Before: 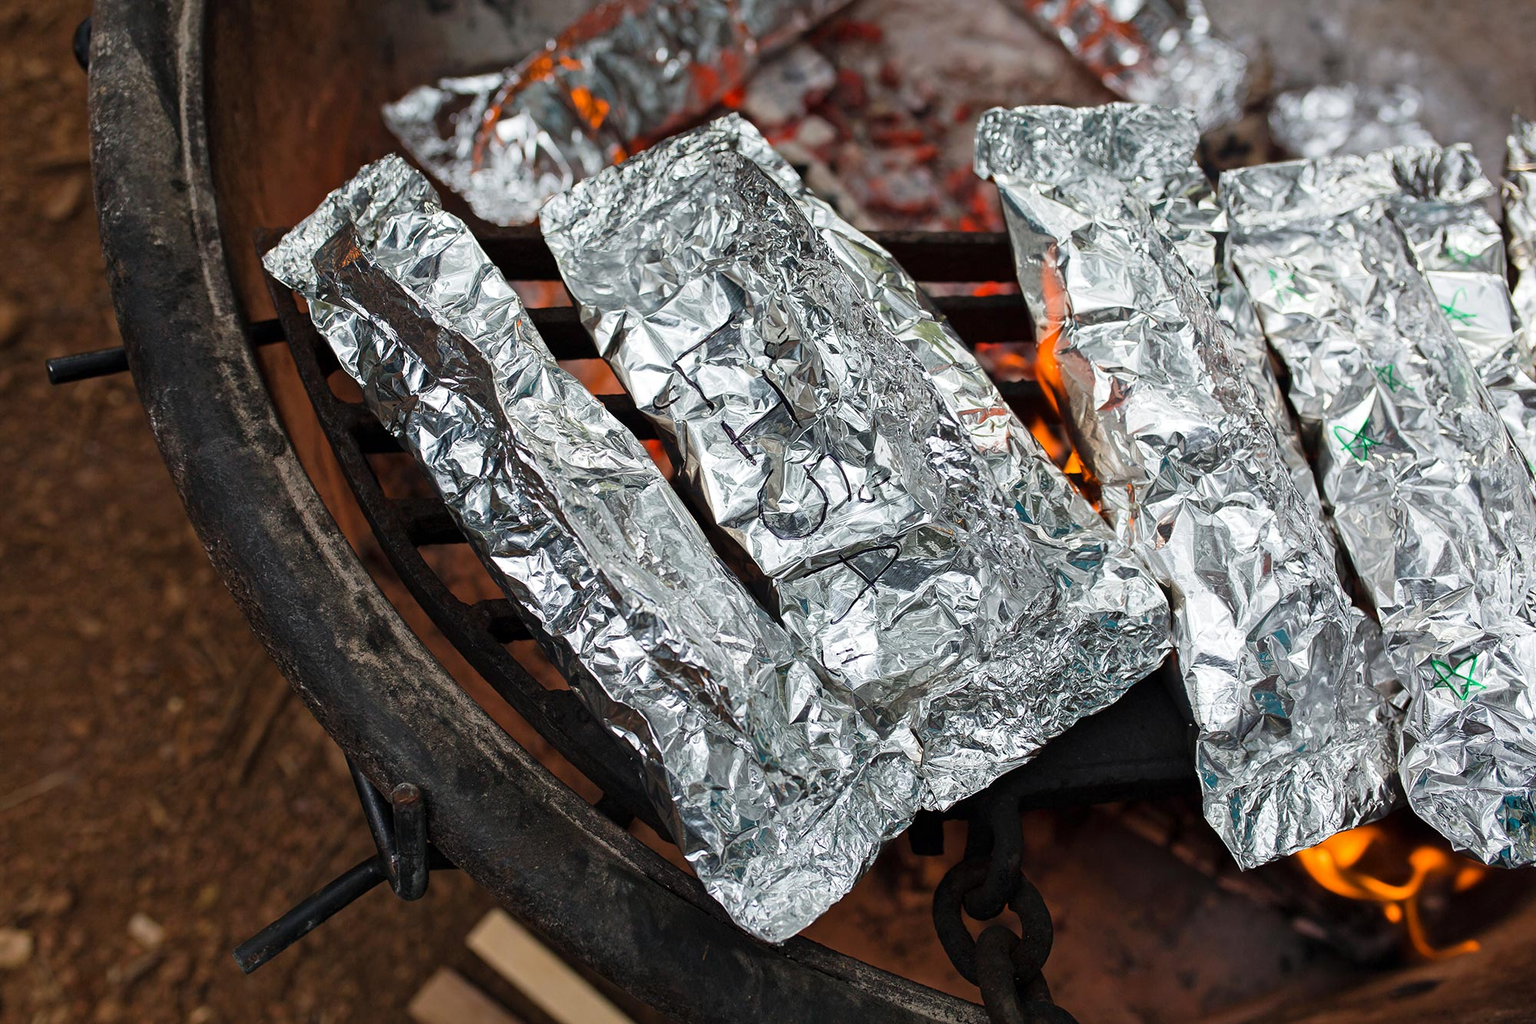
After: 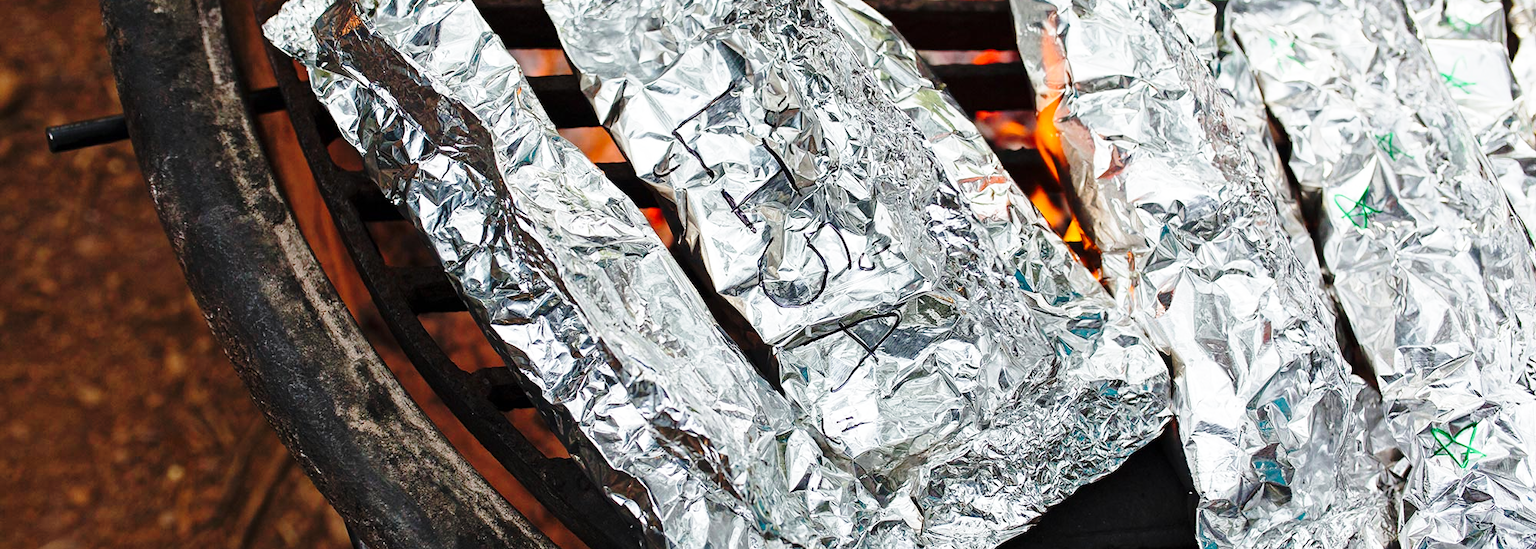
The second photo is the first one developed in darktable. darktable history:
base curve: curves: ch0 [(0, 0) (0.028, 0.03) (0.121, 0.232) (0.46, 0.748) (0.859, 0.968) (1, 1)], preserve colors none
crop and rotate: top 22.726%, bottom 23.521%
